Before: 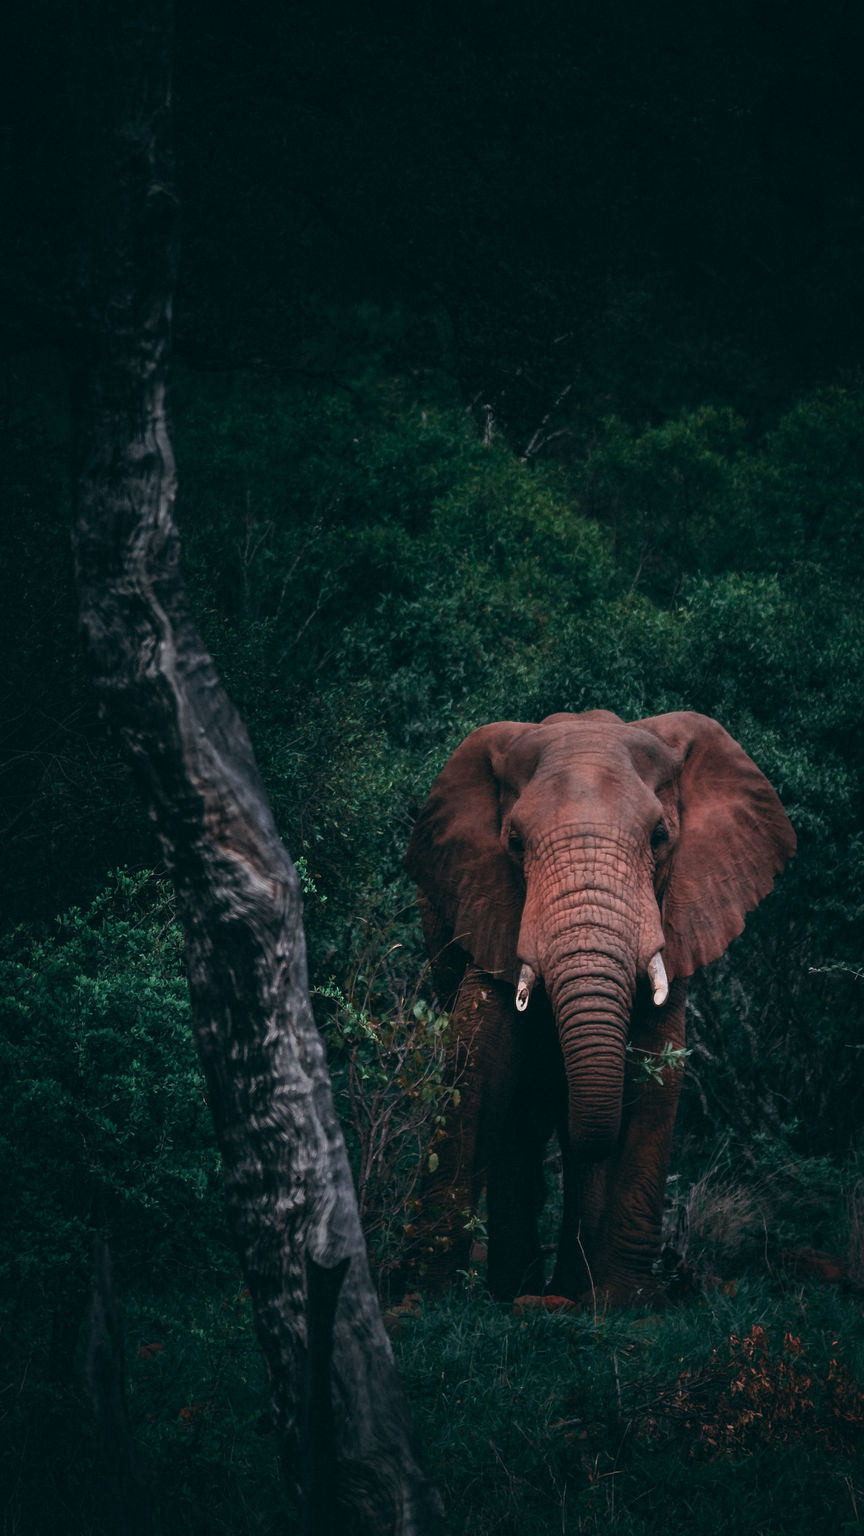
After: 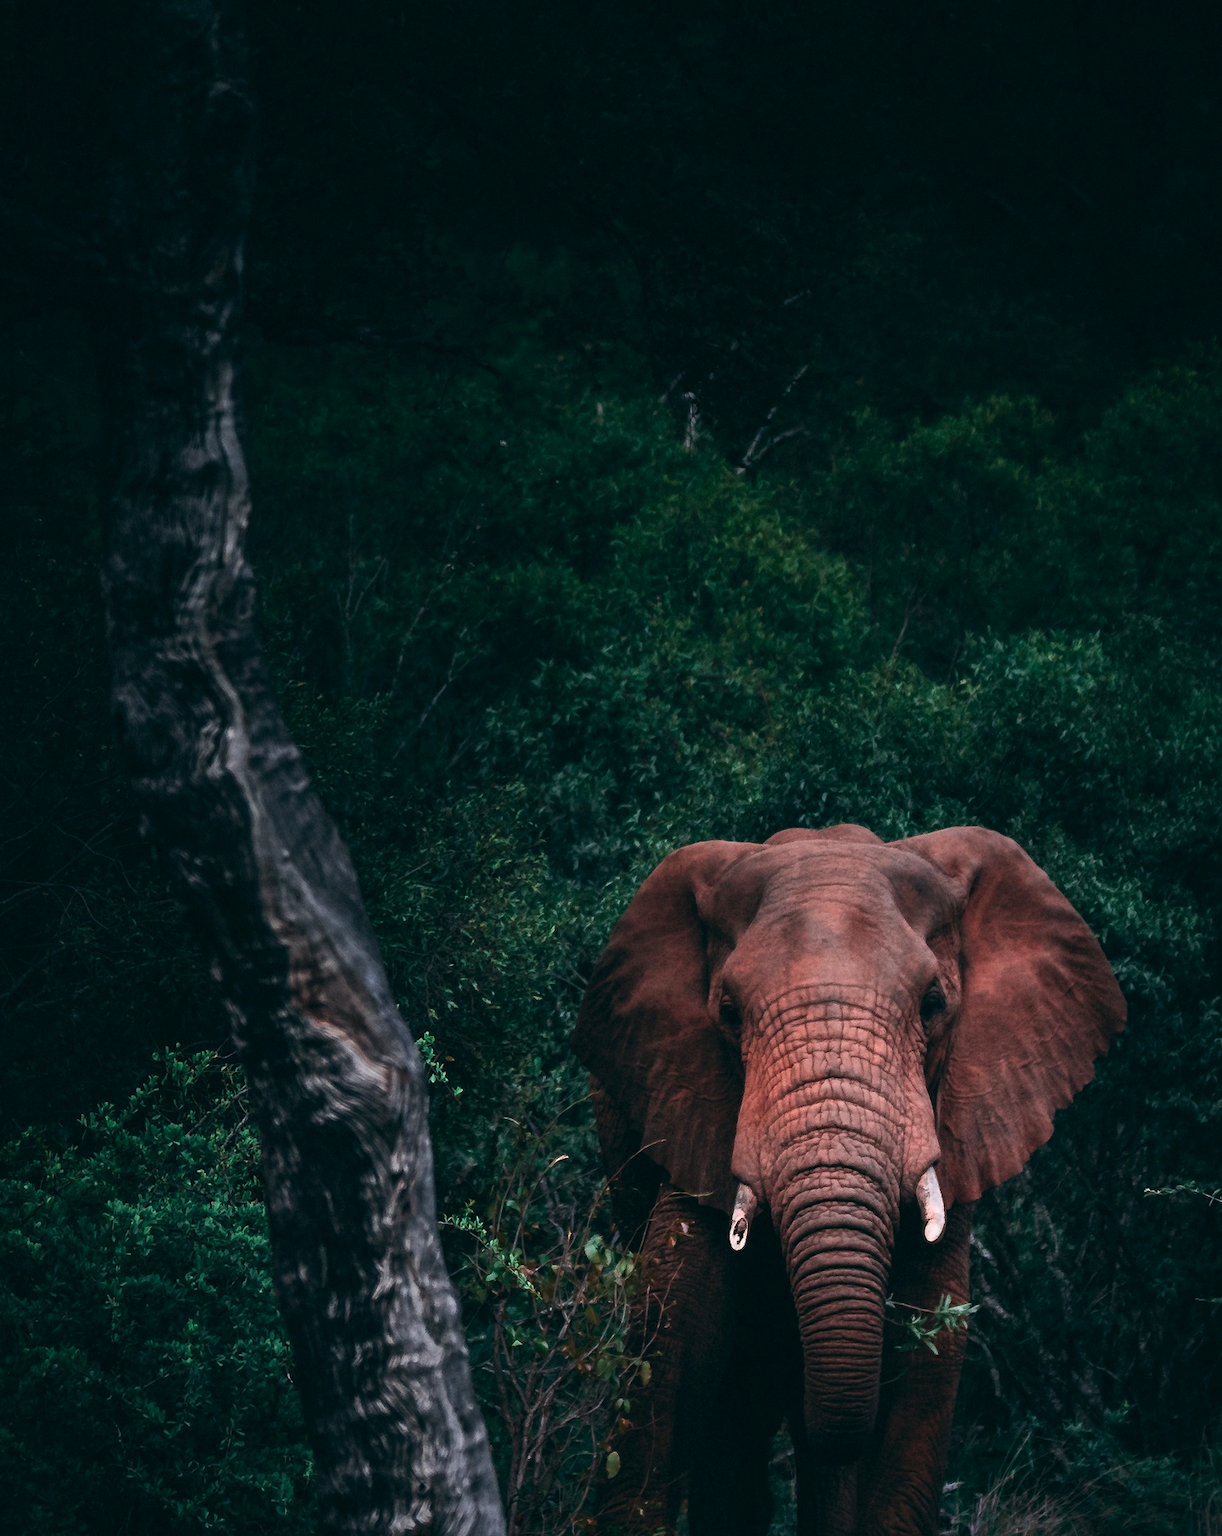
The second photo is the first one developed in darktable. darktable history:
crop and rotate: top 8.293%, bottom 20.996%
contrast brightness saturation: saturation 0.18
tone equalizer: -8 EV -0.417 EV, -7 EV -0.389 EV, -6 EV -0.333 EV, -5 EV -0.222 EV, -3 EV 0.222 EV, -2 EV 0.333 EV, -1 EV 0.389 EV, +0 EV 0.417 EV, edges refinement/feathering 500, mask exposure compensation -1.57 EV, preserve details no
